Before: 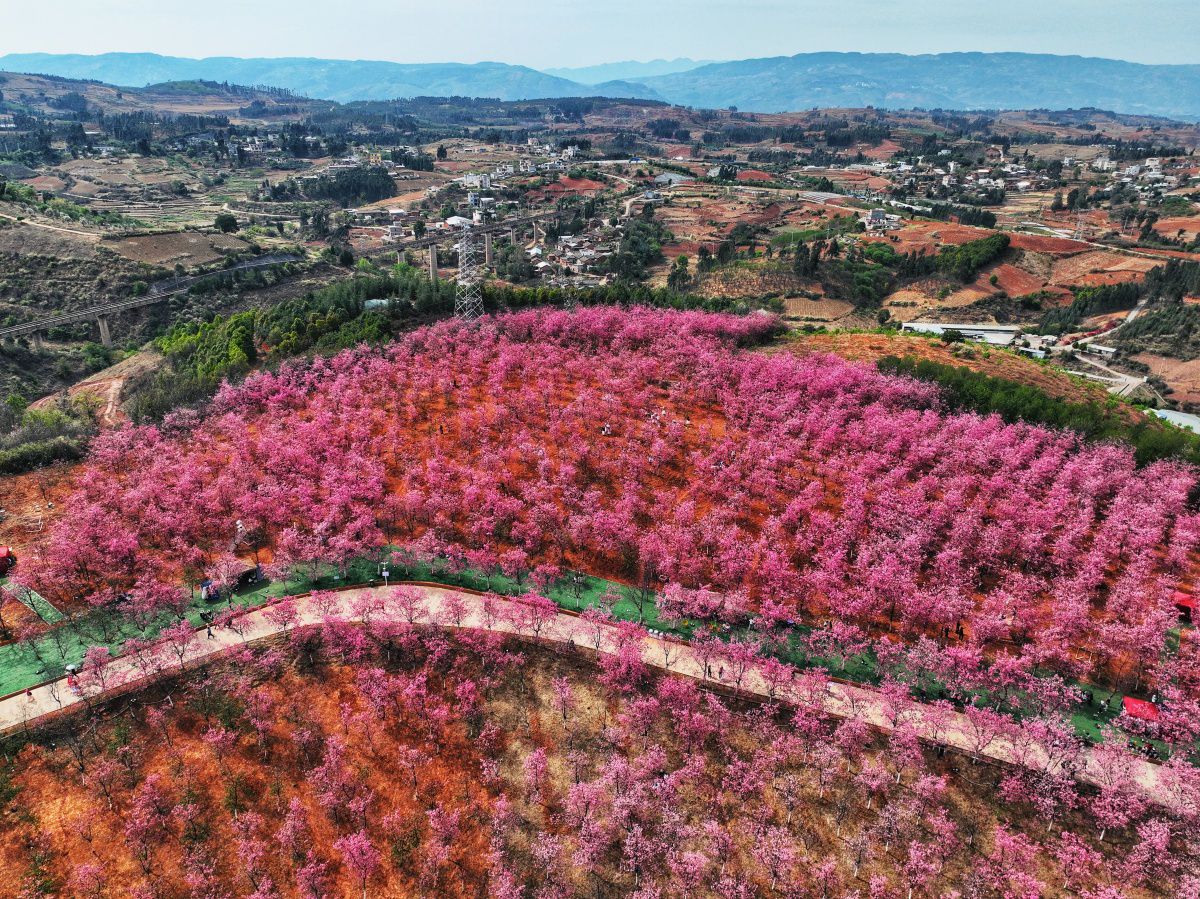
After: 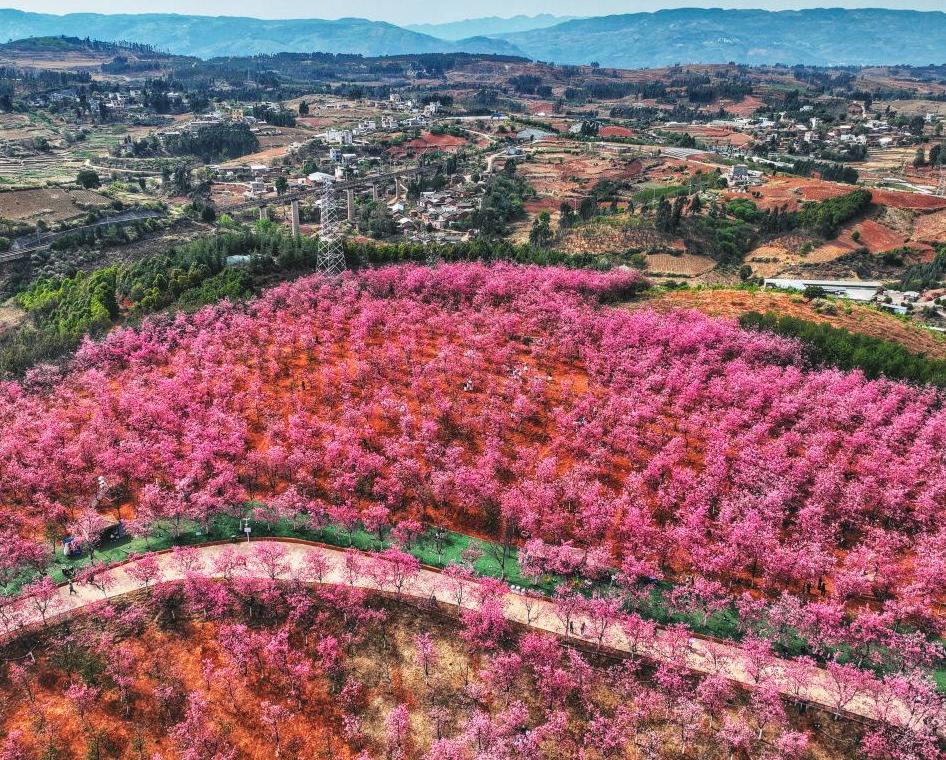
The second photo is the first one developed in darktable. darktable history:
local contrast: on, module defaults
crop: left 11.546%, top 4.901%, right 9.575%, bottom 10.495%
exposure: black level correction -0.004, exposure 0.055 EV, compensate highlight preservation false
color balance rgb: perceptual saturation grading › global saturation 0.616%, contrast -9.861%
levels: mode automatic, levels [0, 0.374, 0.749]
shadows and highlights: shadows 76.38, highlights -60.75, soften with gaussian
